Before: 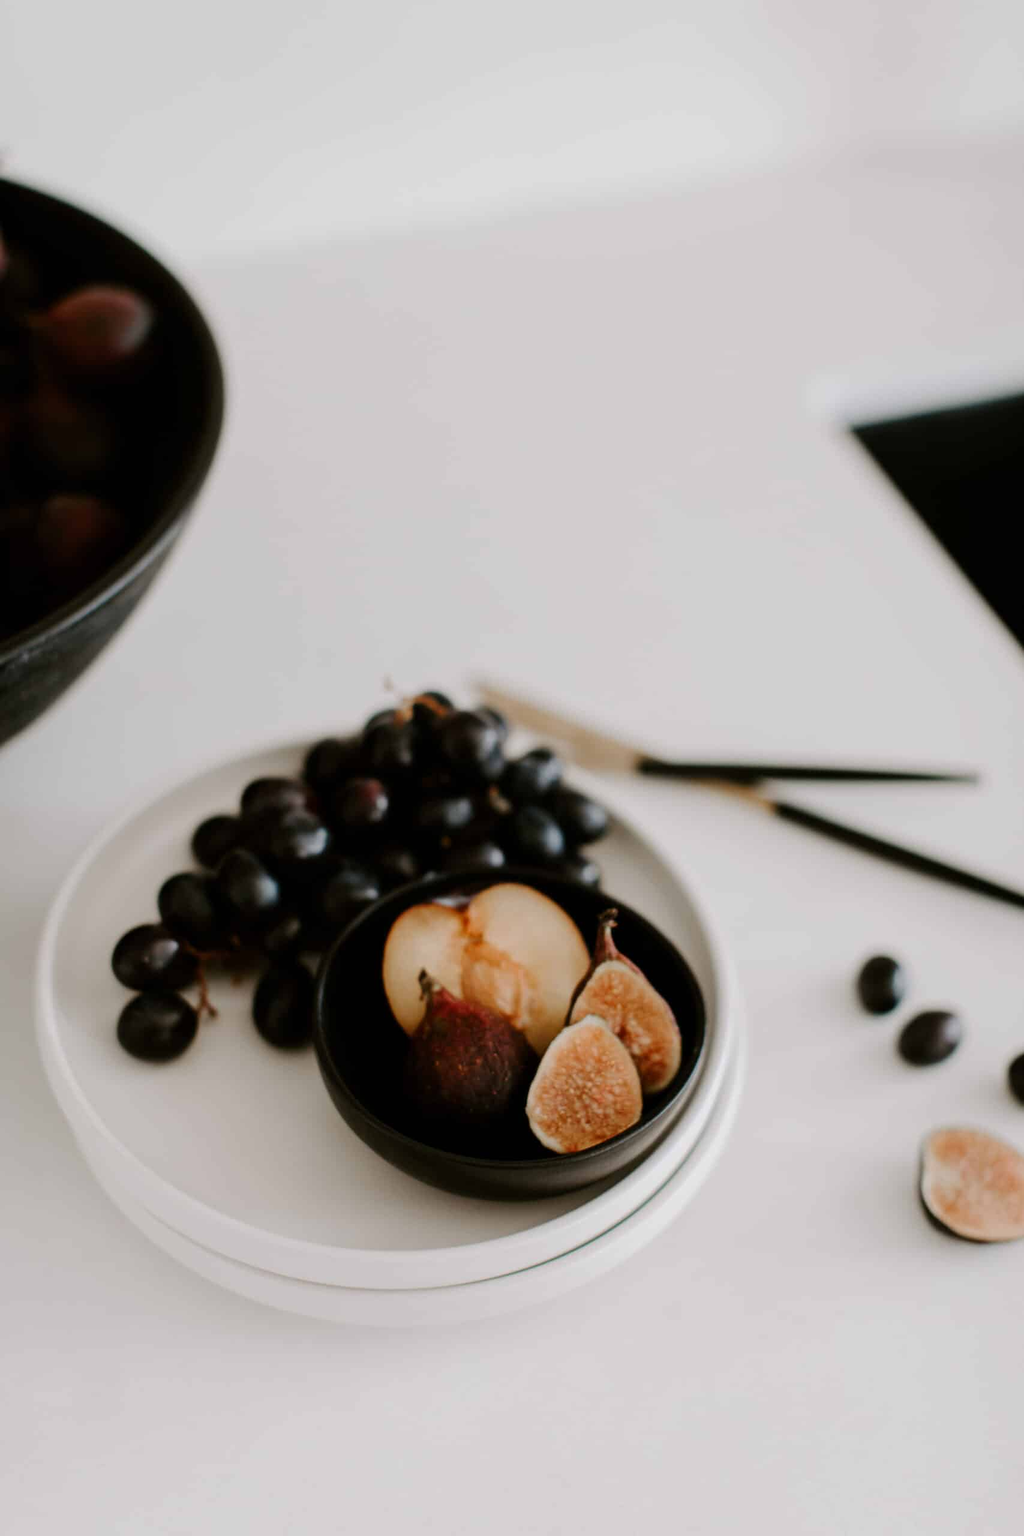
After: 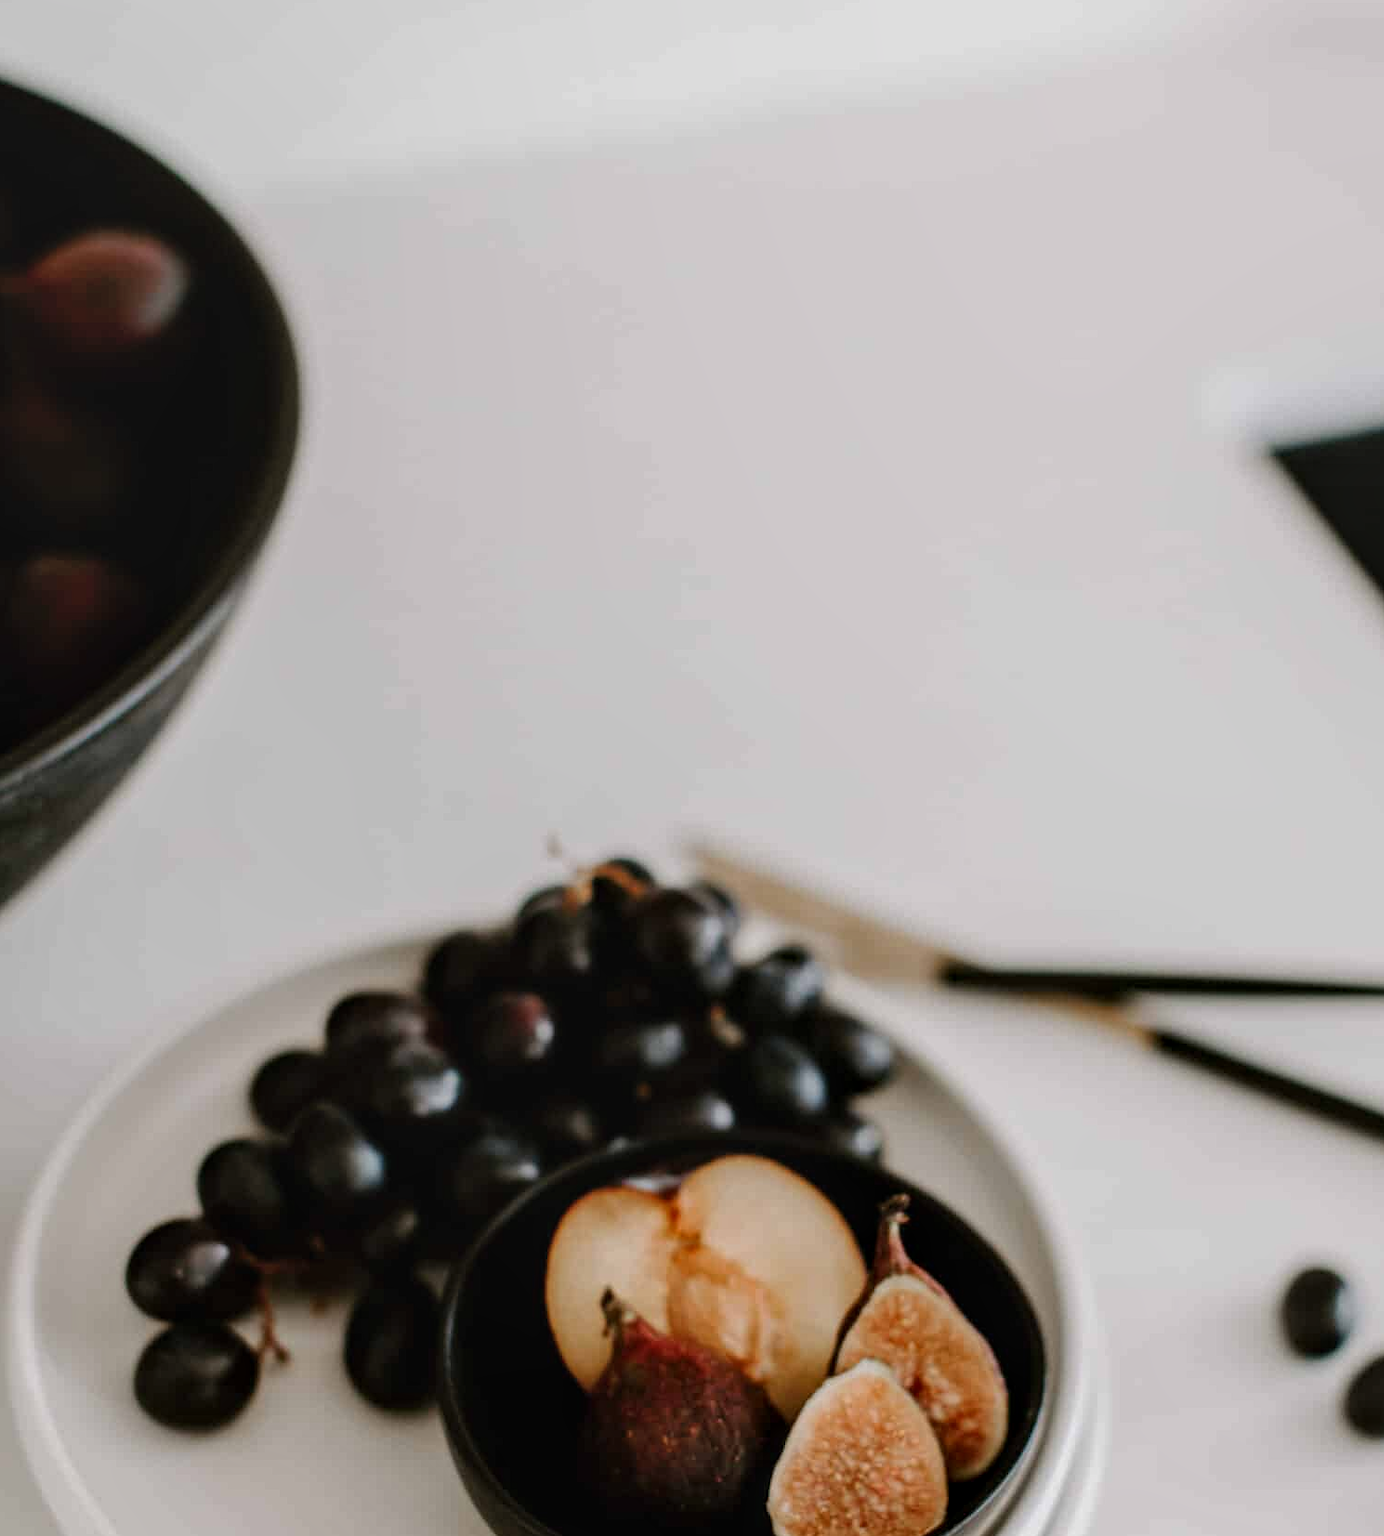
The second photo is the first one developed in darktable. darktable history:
crop: left 3.015%, top 8.969%, right 9.647%, bottom 26.457%
local contrast: on, module defaults
